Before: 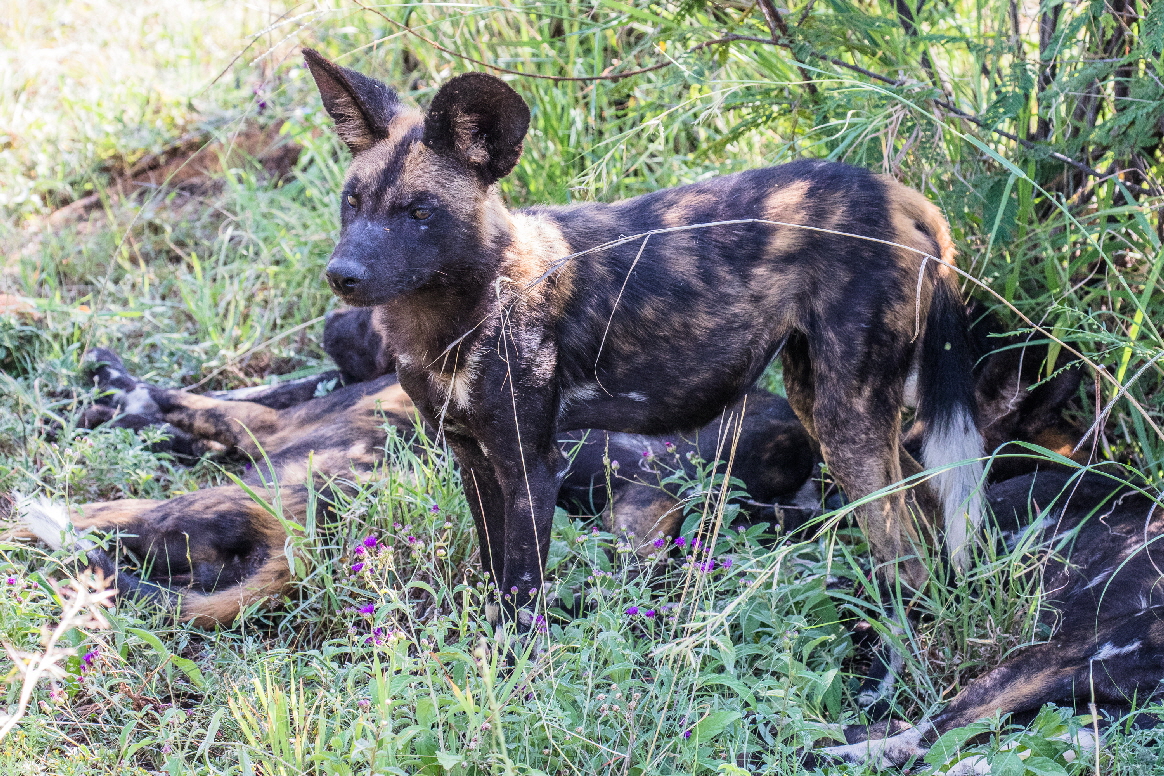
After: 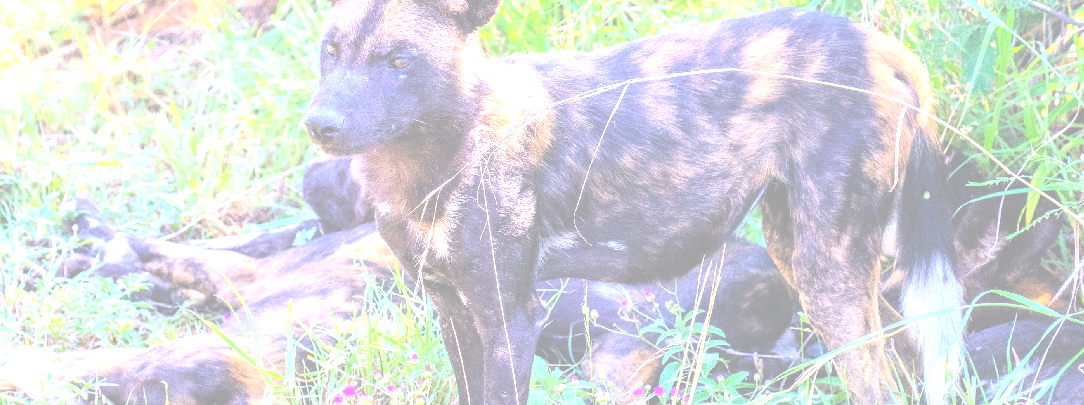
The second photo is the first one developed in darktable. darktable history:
exposure: black level correction -0.023, exposure 1.395 EV, compensate highlight preservation false
crop: left 1.838%, top 19.503%, right 5%, bottom 28.267%
contrast brightness saturation: brightness 0.986
